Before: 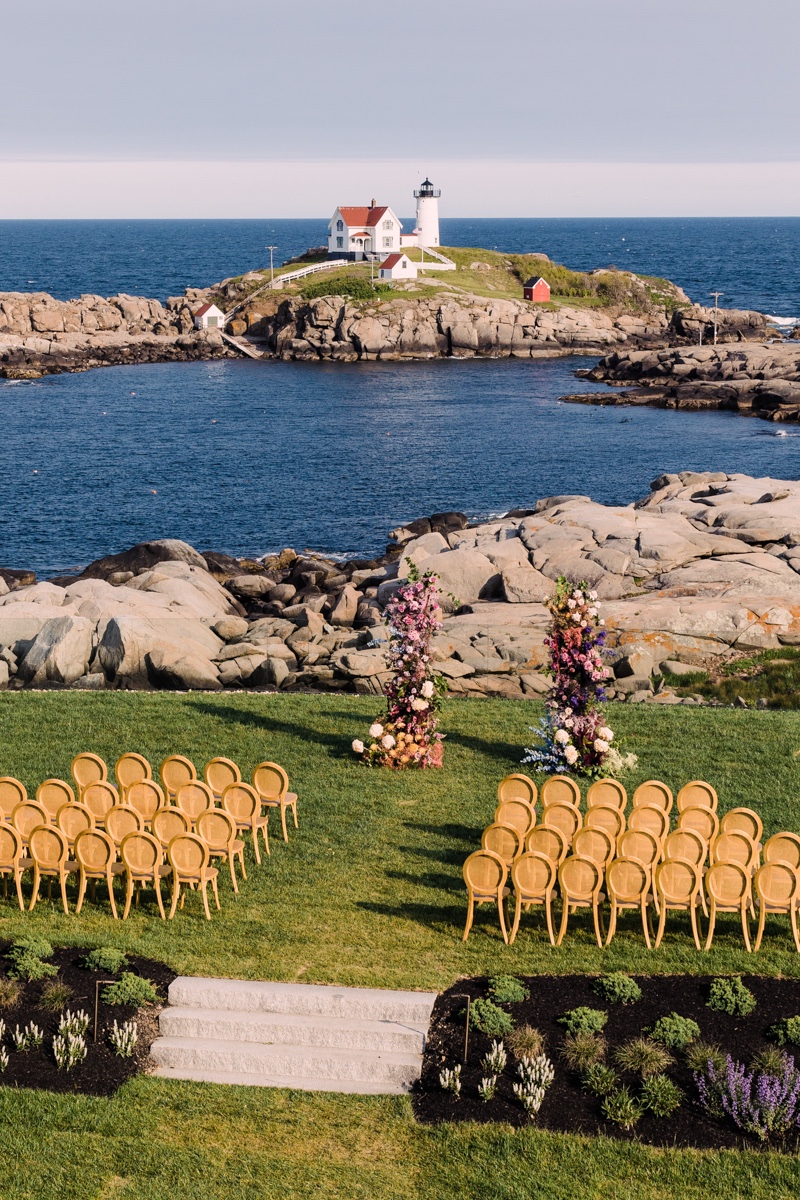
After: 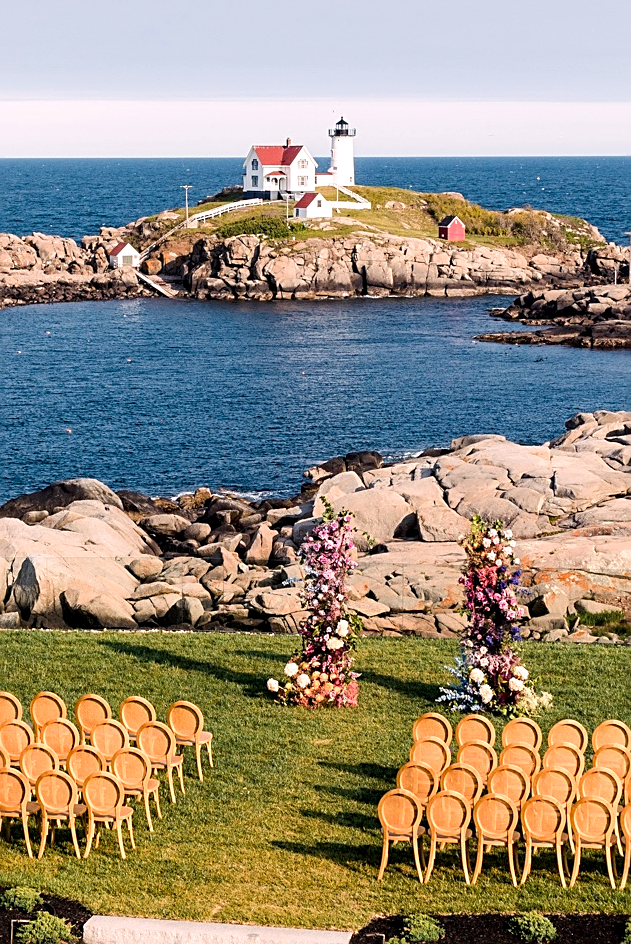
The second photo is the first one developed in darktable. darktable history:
color zones: curves: ch1 [(0.239, 0.552) (0.75, 0.5)]; ch2 [(0.25, 0.462) (0.749, 0.457)]
exposure: black level correction 0.003, exposure 0.387 EV, compensate highlight preservation false
crop and rotate: left 10.627%, top 5.132%, right 10.389%, bottom 16.149%
sharpen: on, module defaults
